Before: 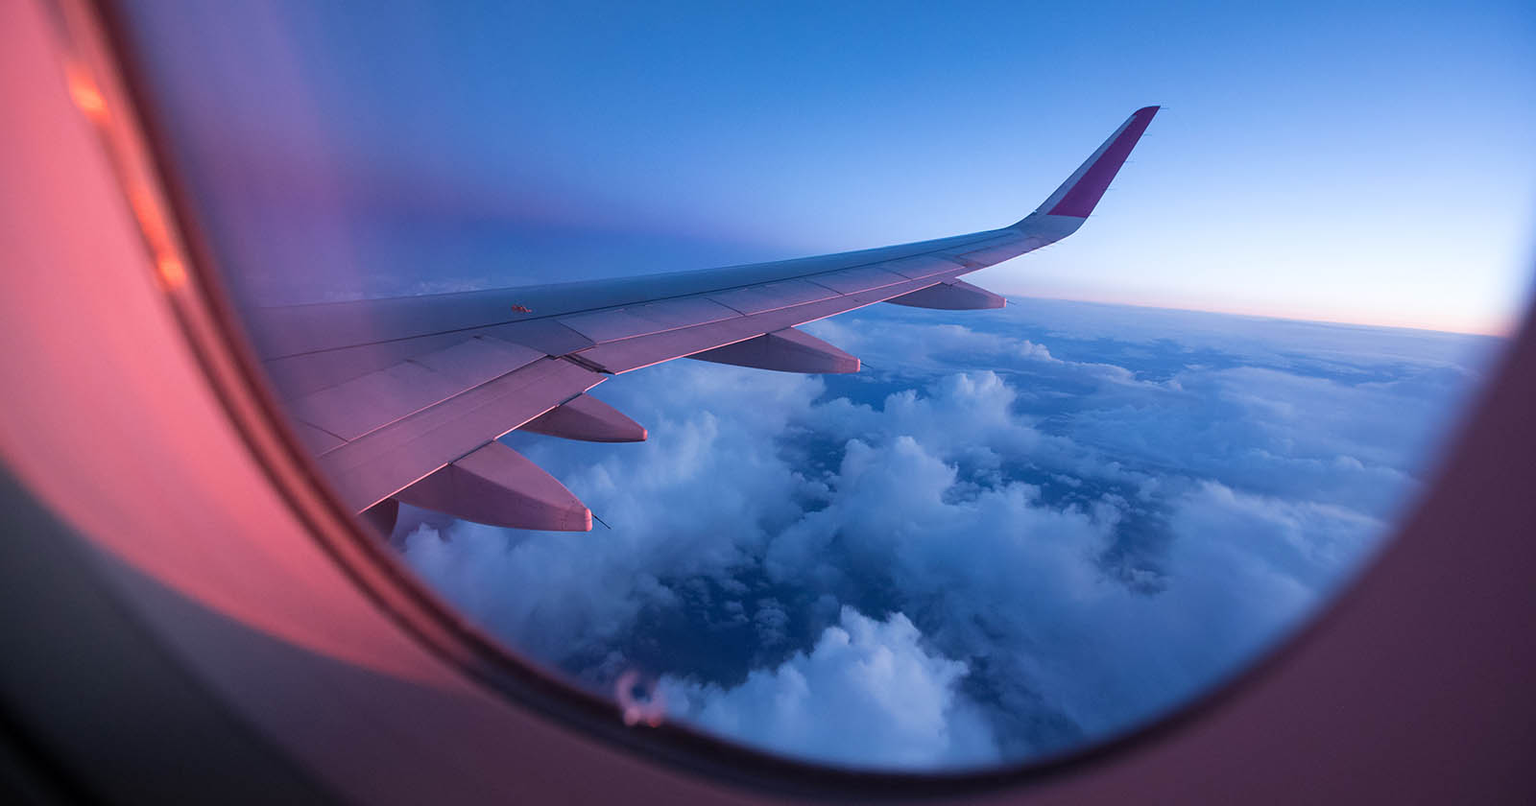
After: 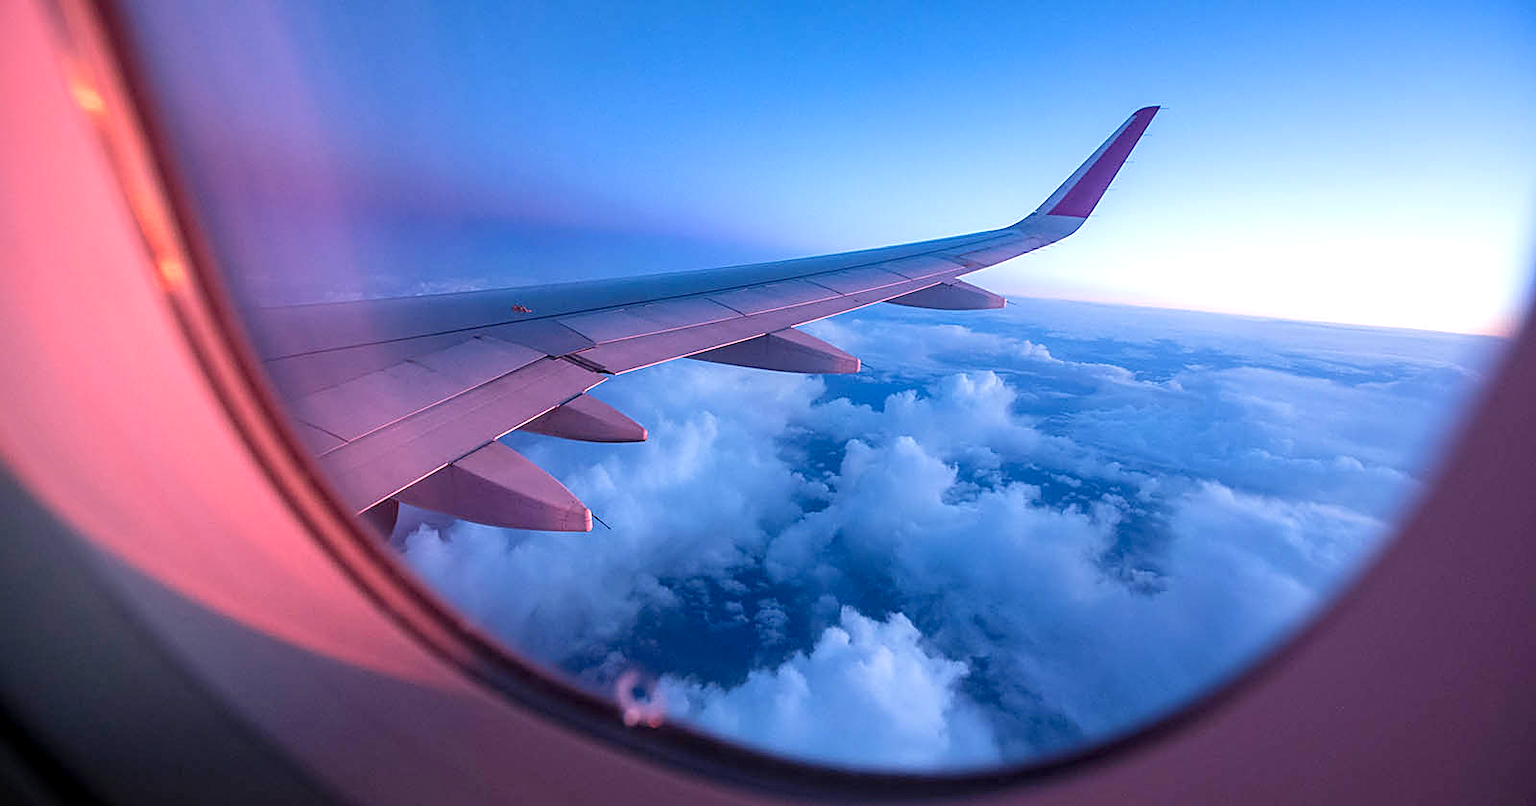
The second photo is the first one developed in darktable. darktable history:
levels: levels [0, 0.435, 0.917]
sharpen: on, module defaults
local contrast: on, module defaults
